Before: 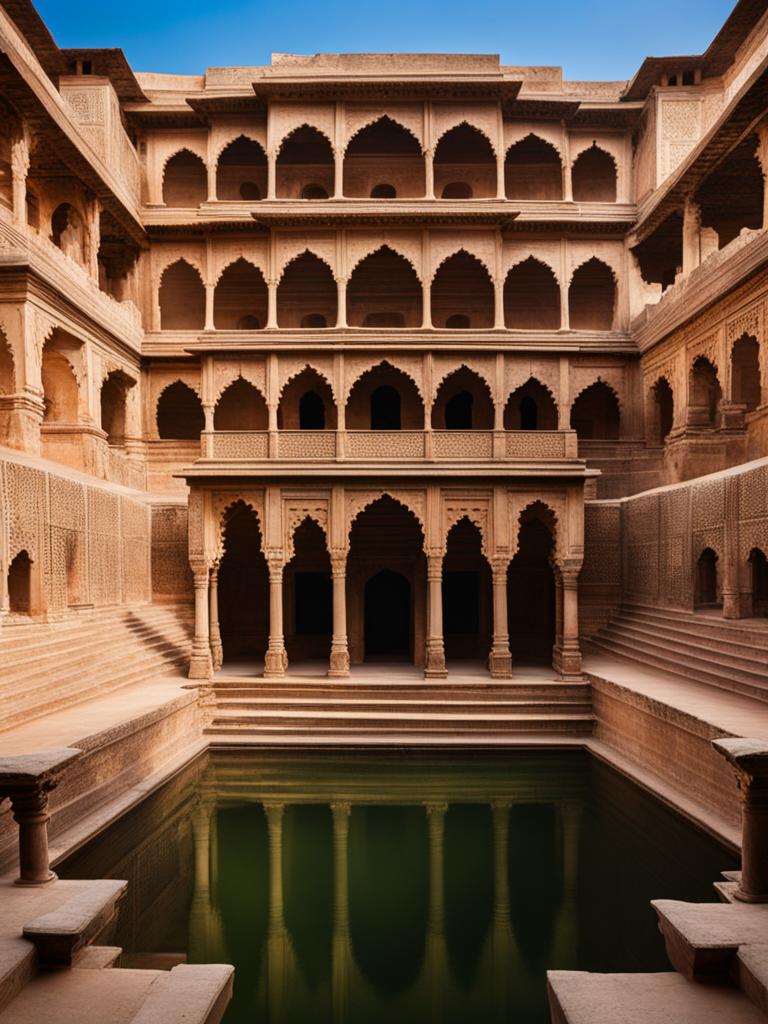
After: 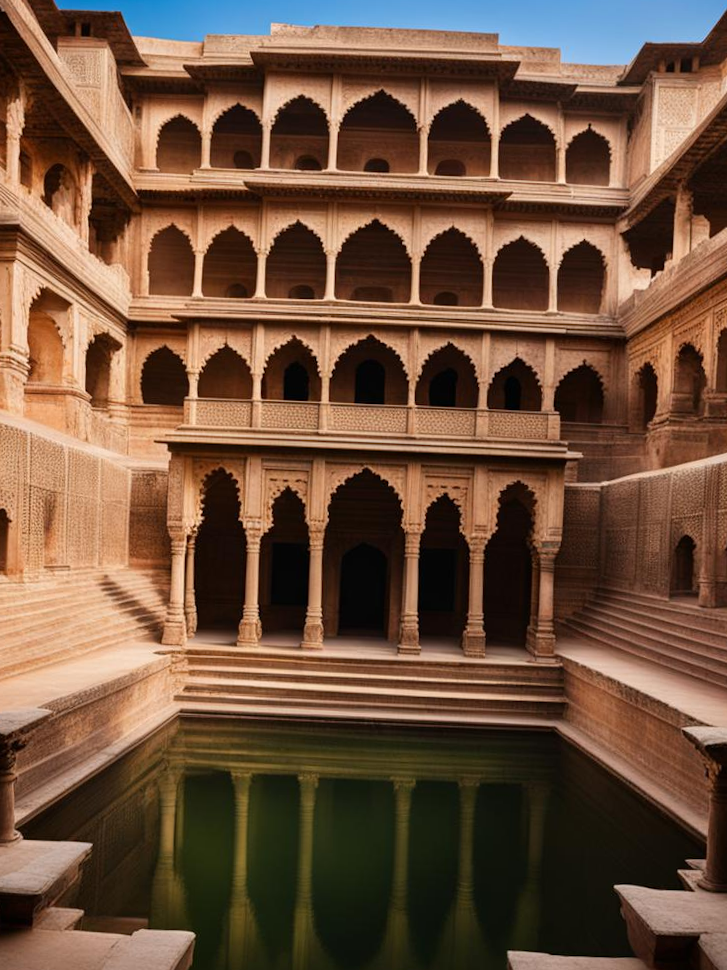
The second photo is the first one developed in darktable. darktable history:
crop and rotate: angle -2.4°
